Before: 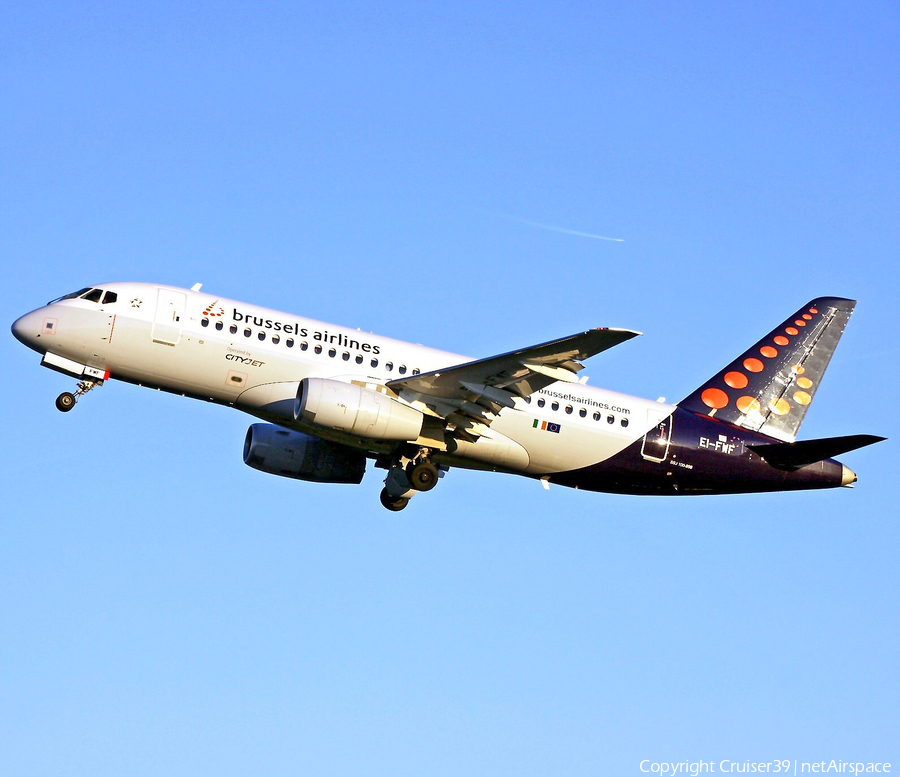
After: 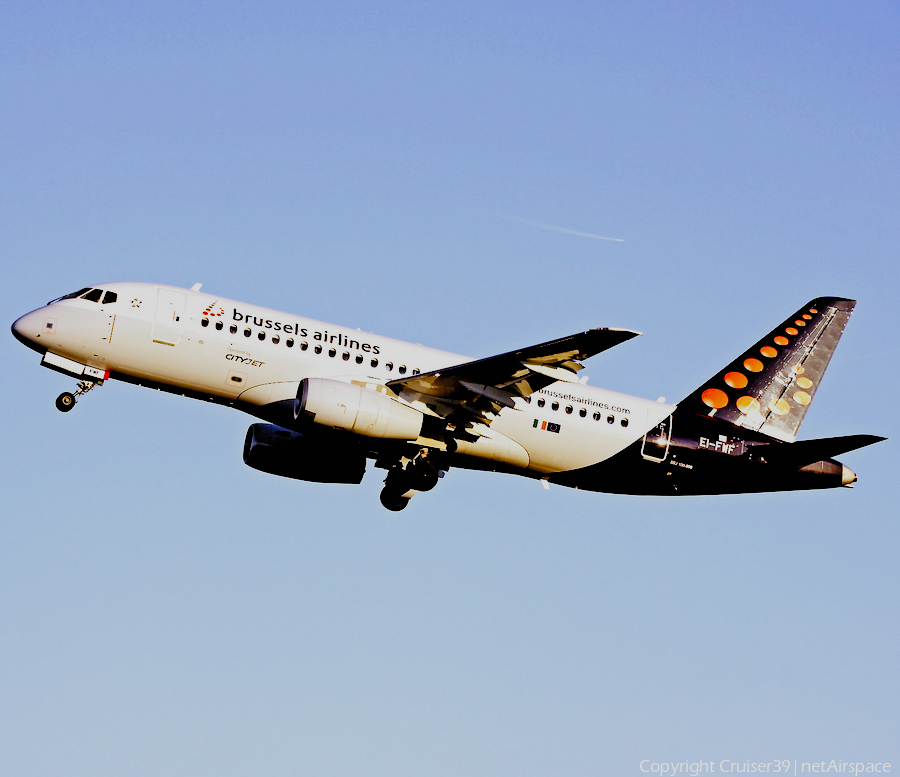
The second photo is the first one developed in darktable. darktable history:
rgb levels: mode RGB, independent channels, levels [[0, 0.5, 1], [0, 0.521, 1], [0, 0.536, 1]]
filmic rgb: black relative exposure -2.85 EV, white relative exposure 4.56 EV, hardness 1.77, contrast 1.25, preserve chrominance no, color science v5 (2021)
